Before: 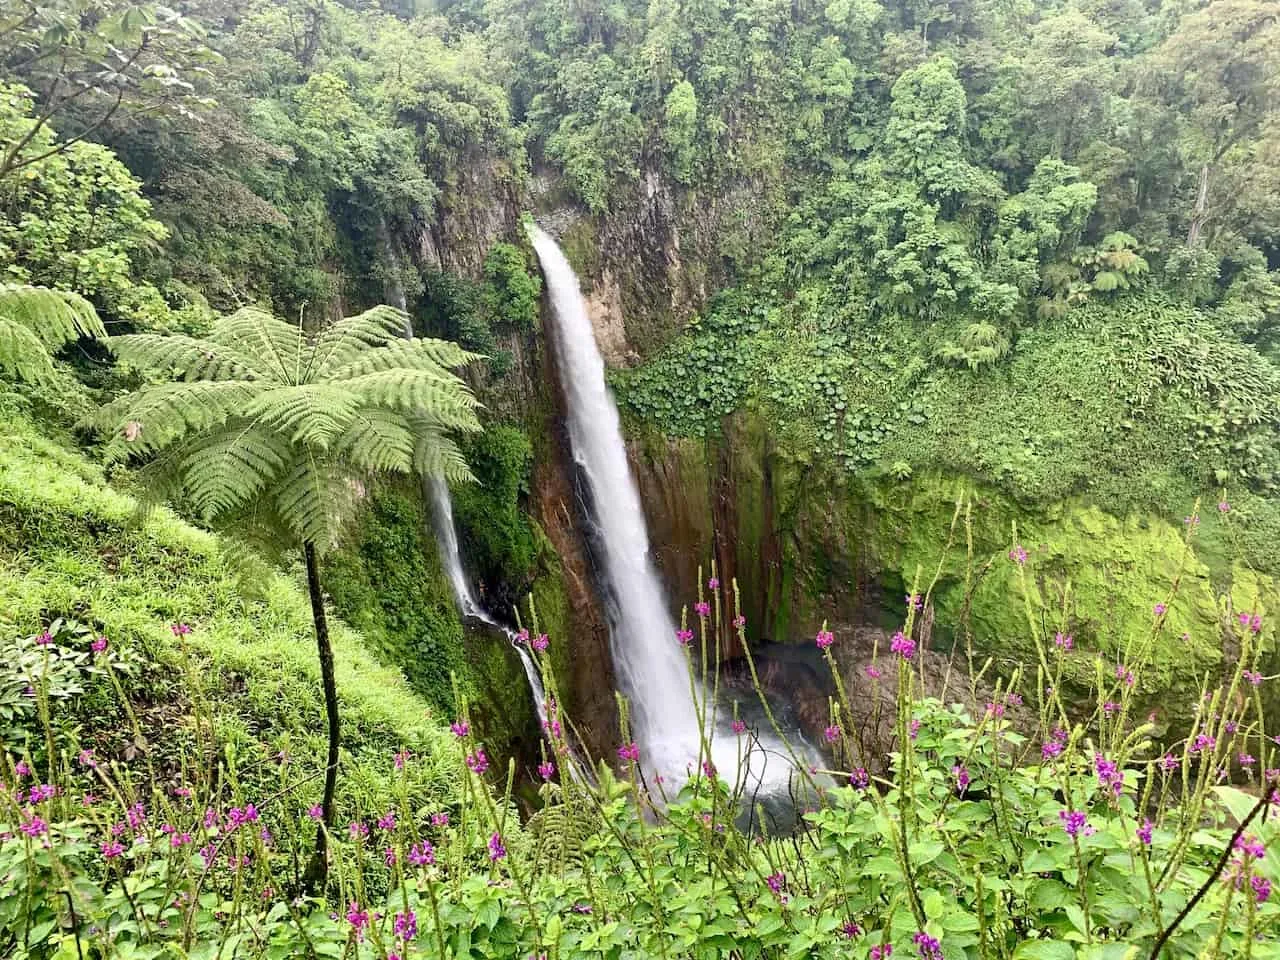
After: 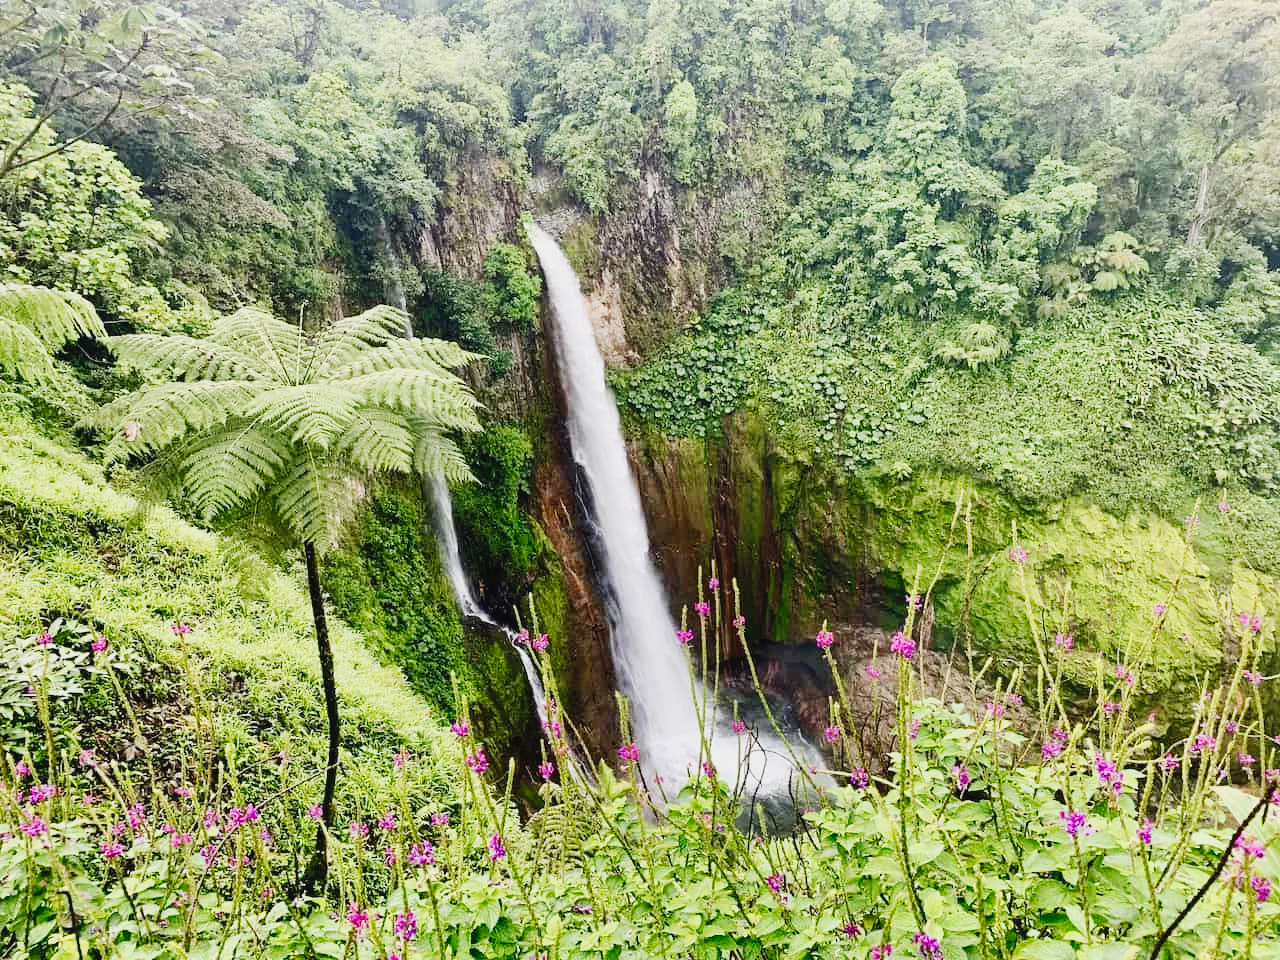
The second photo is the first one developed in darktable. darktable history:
tone curve: curves: ch0 [(0, 0.03) (0.113, 0.087) (0.207, 0.184) (0.515, 0.612) (0.712, 0.793) (1, 0.946)]; ch1 [(0, 0) (0.172, 0.123) (0.317, 0.279) (0.407, 0.401) (0.476, 0.482) (0.505, 0.499) (0.534, 0.534) (0.632, 0.645) (0.726, 0.745) (1, 1)]; ch2 [(0, 0) (0.411, 0.424) (0.476, 0.492) (0.521, 0.524) (0.541, 0.559) (0.65, 0.699) (1, 1)], preserve colors none
